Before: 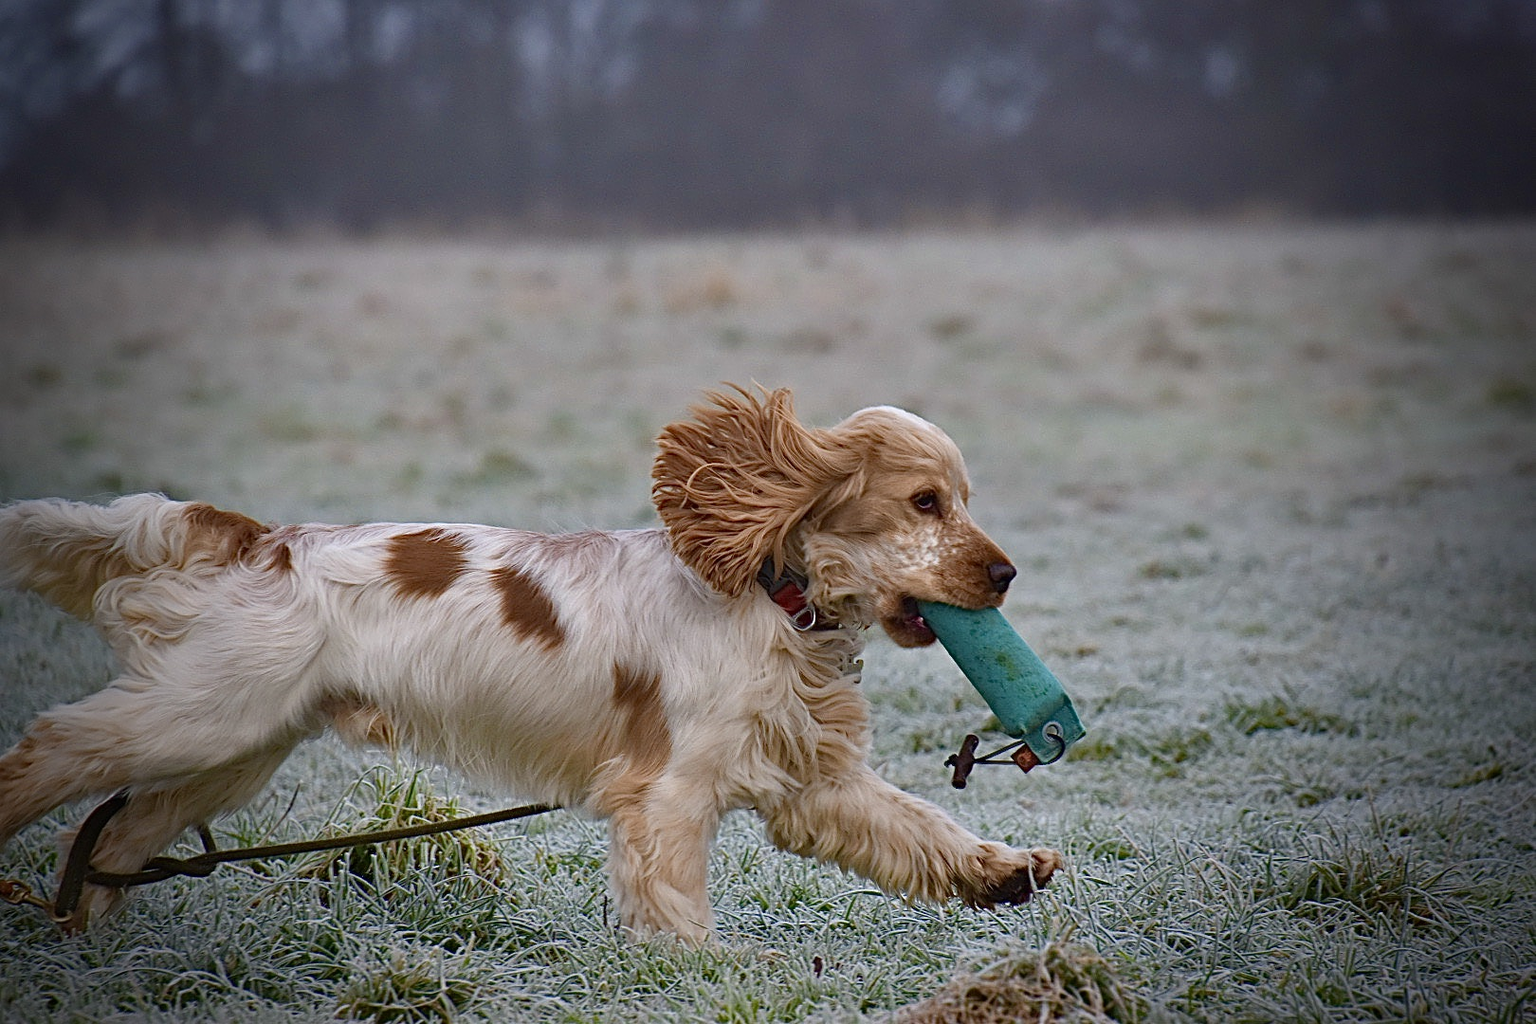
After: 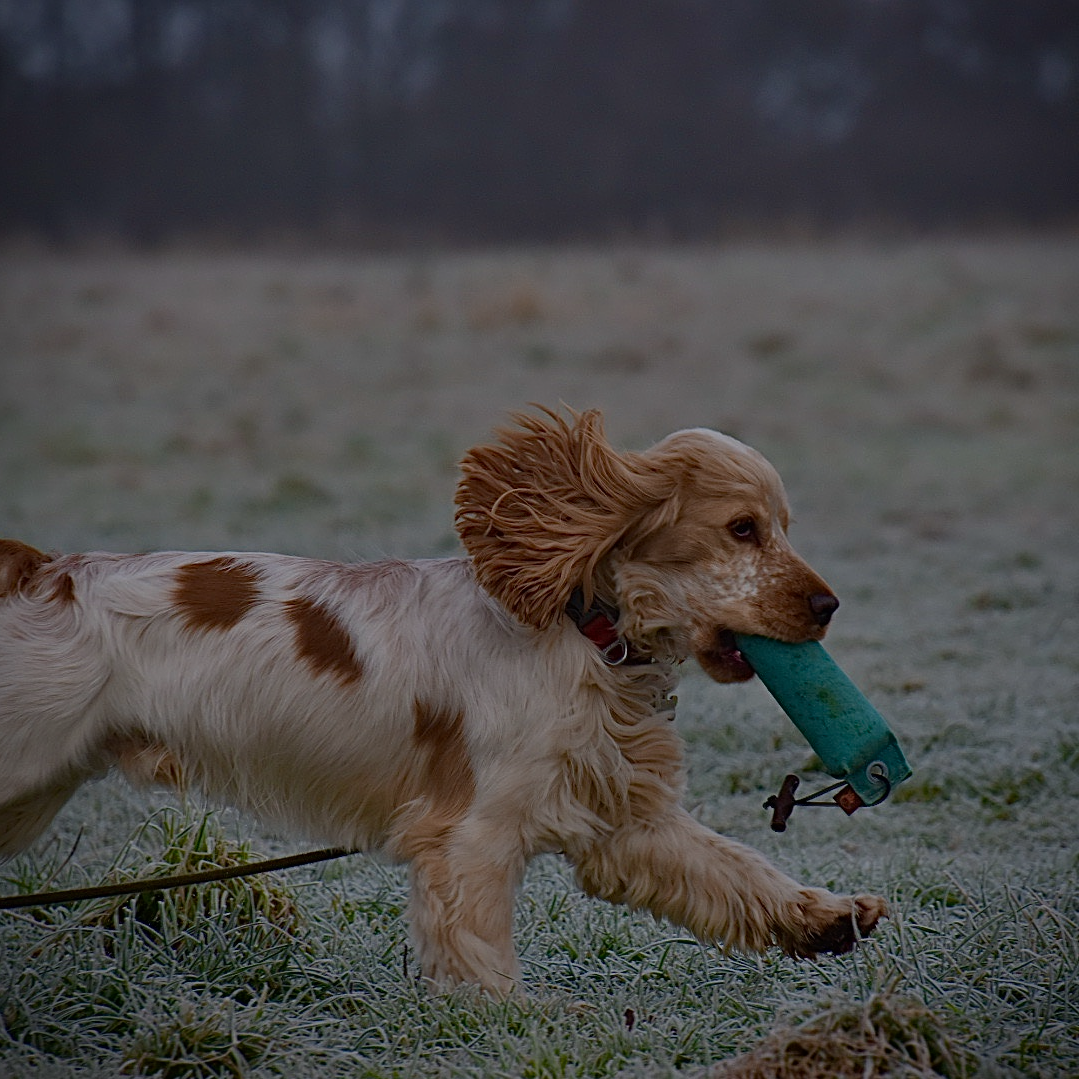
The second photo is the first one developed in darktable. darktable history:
exposure: exposure -1.468 EV, compensate highlight preservation false
crop and rotate: left 14.385%, right 18.948%
